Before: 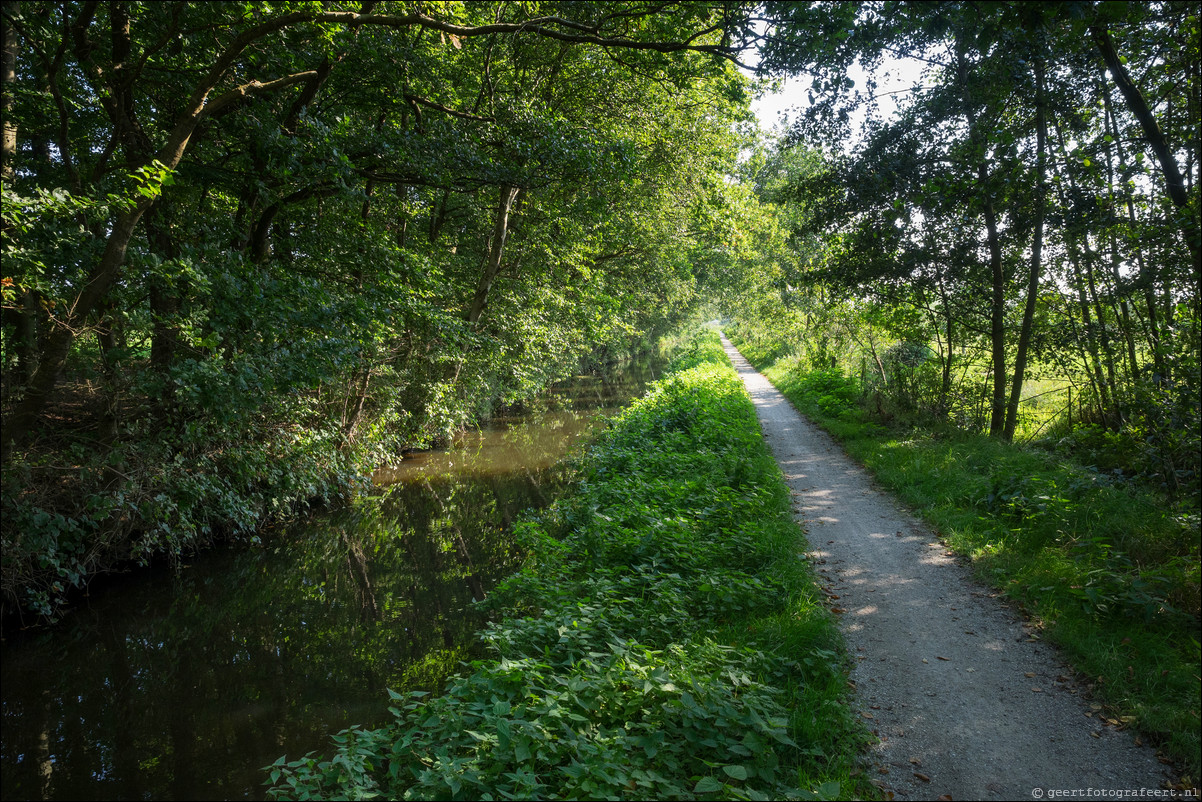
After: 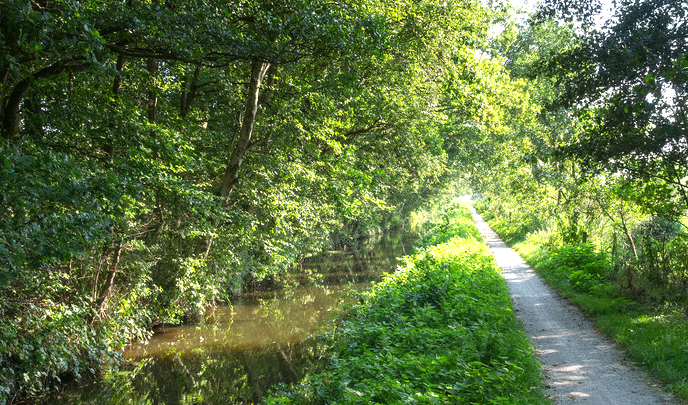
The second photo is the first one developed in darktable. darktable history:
crop: left 20.762%, top 15.597%, right 21.408%, bottom 33.748%
exposure: exposure -0.011 EV, compensate exposure bias true, compensate highlight preservation false
